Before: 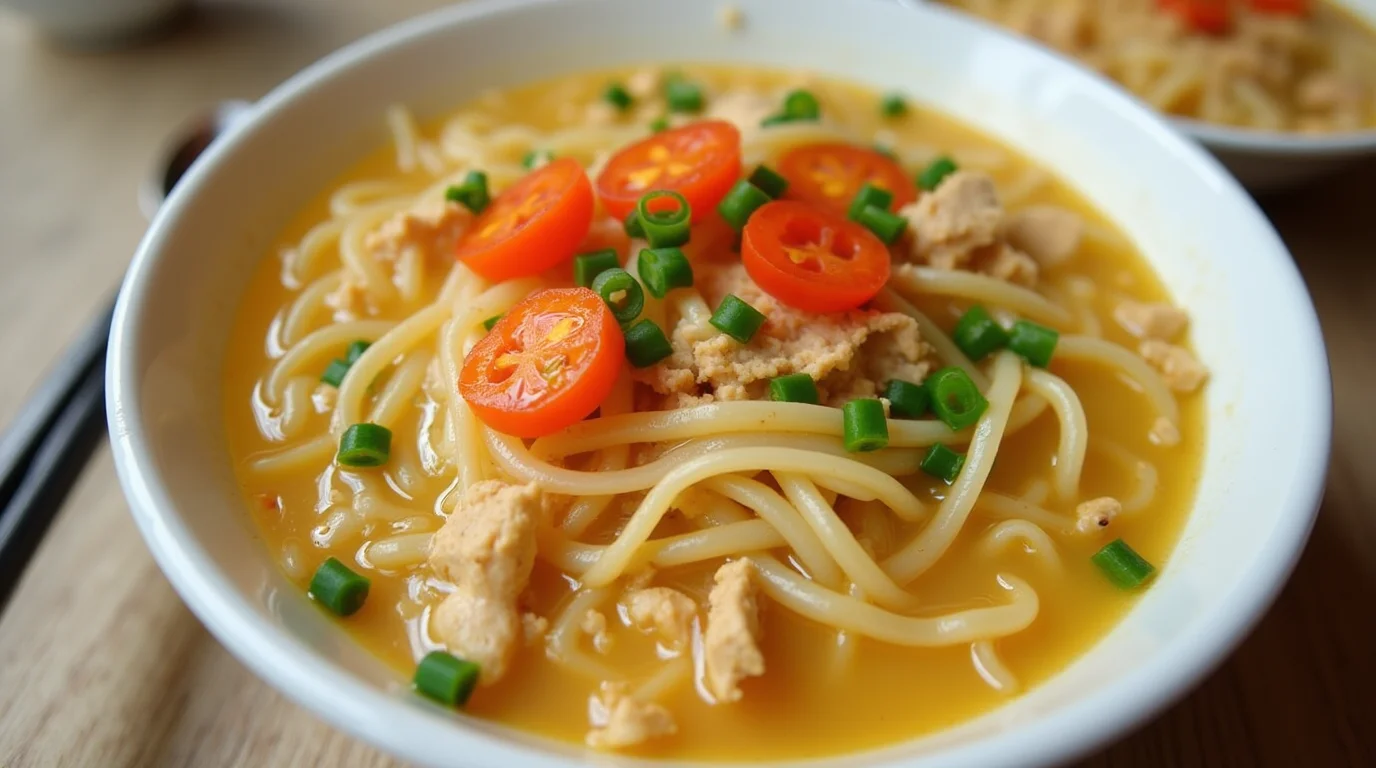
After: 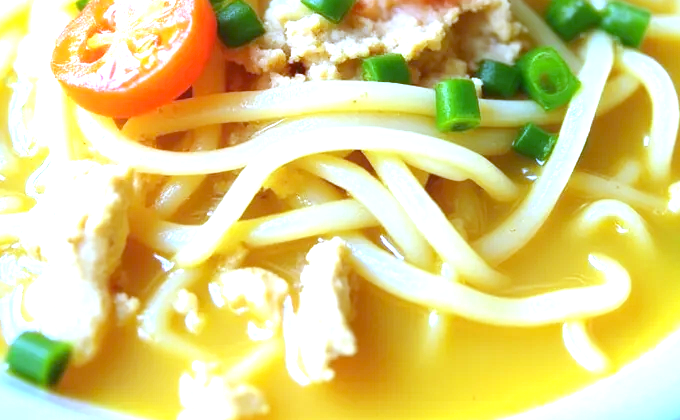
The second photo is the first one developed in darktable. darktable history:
crop: left 29.672%, top 41.786%, right 20.851%, bottom 3.487%
color zones: curves: ch0 [(0, 0.5) (0.143, 0.5) (0.286, 0.5) (0.429, 0.5) (0.571, 0.5) (0.714, 0.476) (0.857, 0.5) (1, 0.5)]; ch2 [(0, 0.5) (0.143, 0.5) (0.286, 0.5) (0.429, 0.5) (0.571, 0.5) (0.714, 0.487) (0.857, 0.5) (1, 0.5)]
exposure: black level correction 0.001, exposure 1.719 EV, compensate exposure bias true, compensate highlight preservation false
white balance: red 0.766, blue 1.537
